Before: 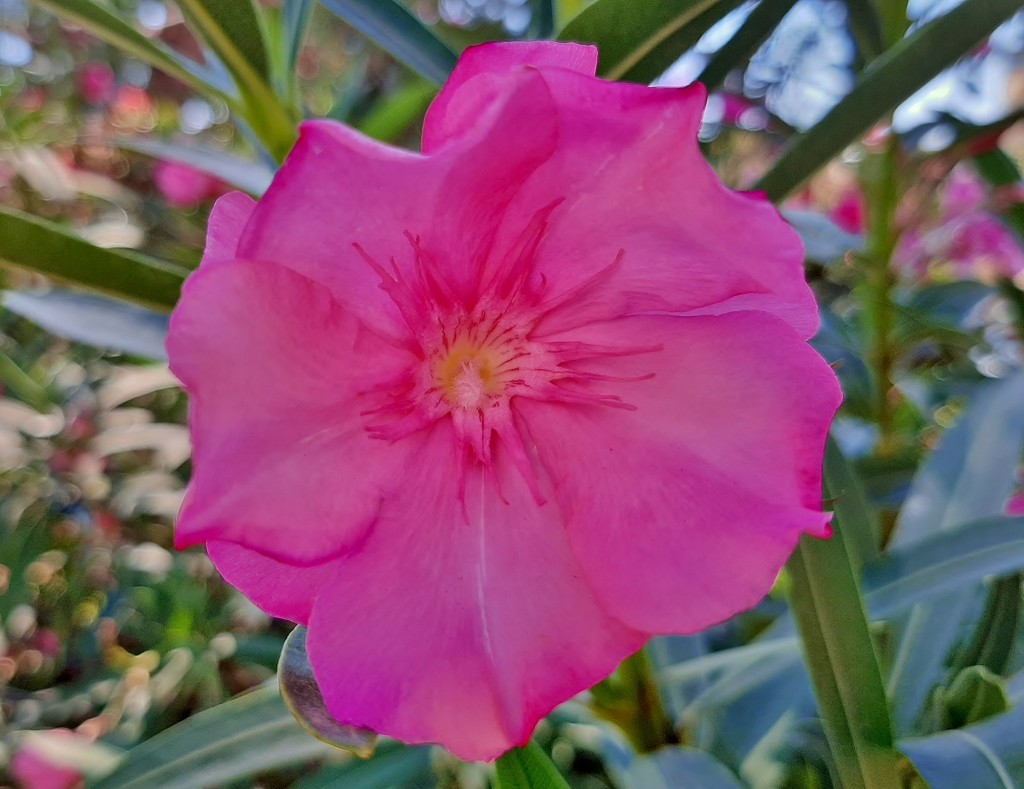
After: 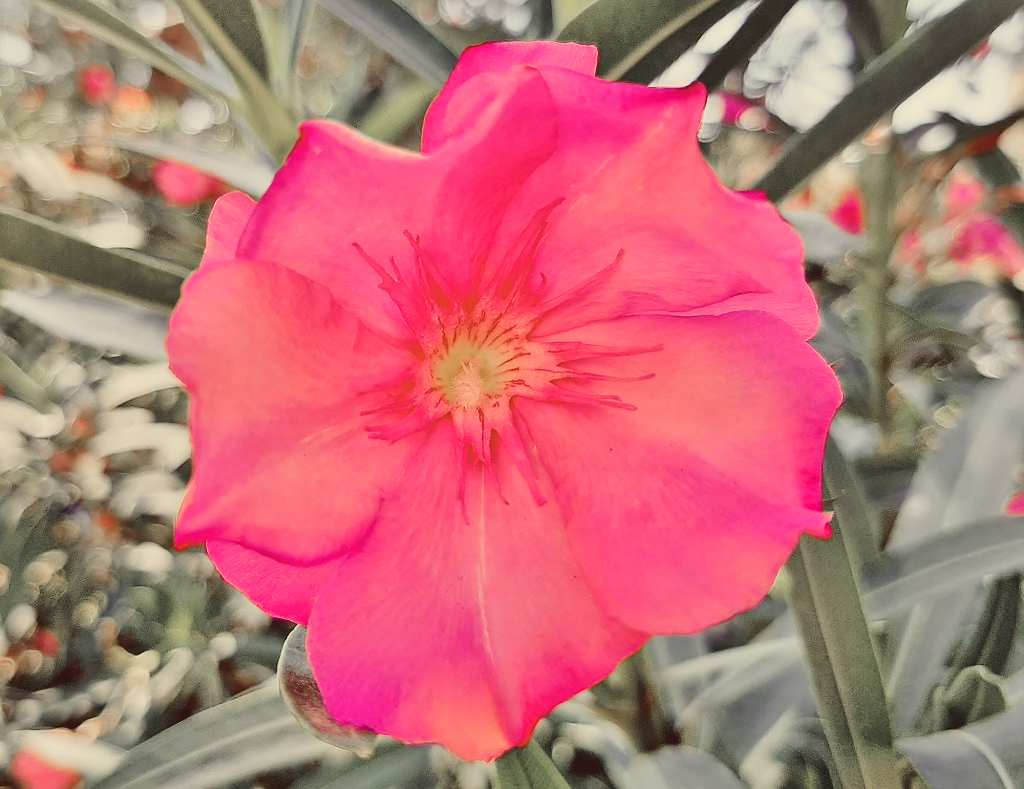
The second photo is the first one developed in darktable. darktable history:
contrast equalizer: y [[0.46, 0.454, 0.451, 0.451, 0.455, 0.46], [0.5 ×6], [0.5 ×6], [0 ×6], [0 ×6]]
sharpen: radius 1
base curve: curves: ch0 [(0, 0) (0.028, 0.03) (0.121, 0.232) (0.46, 0.748) (0.859, 0.968) (1, 1)], preserve colors none
contrast brightness saturation: contrast -0.26, saturation -0.43
tone curve: curves: ch0 [(0, 0) (0.195, 0.109) (0.751, 0.848) (1, 1)], color space Lab, linked channels, preserve colors none
color correction: highlights a* -0.482, highlights b* 40, shadows a* 9.8, shadows b* -0.161
color zones: curves: ch1 [(0, 0.708) (0.088, 0.648) (0.245, 0.187) (0.429, 0.326) (0.571, 0.498) (0.714, 0.5) (0.857, 0.5) (1, 0.708)]
